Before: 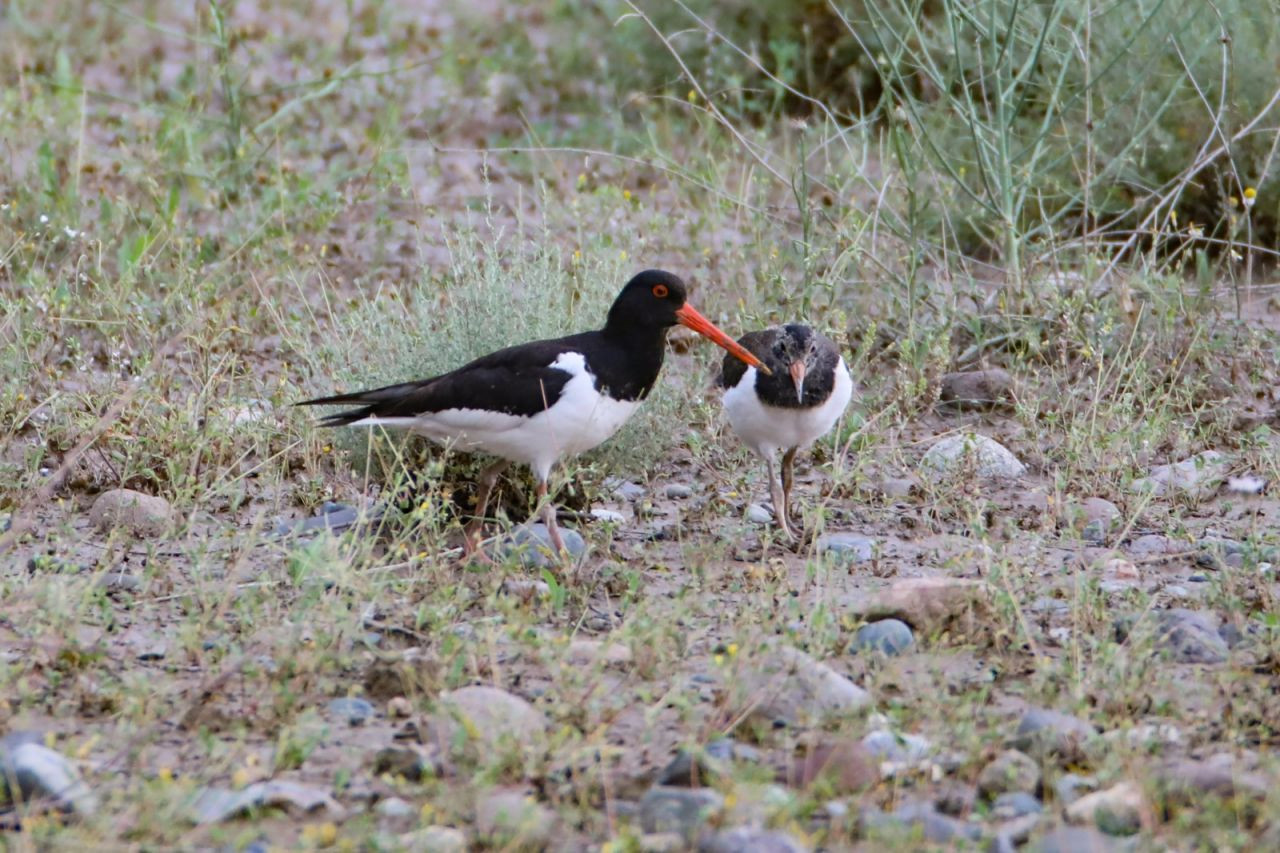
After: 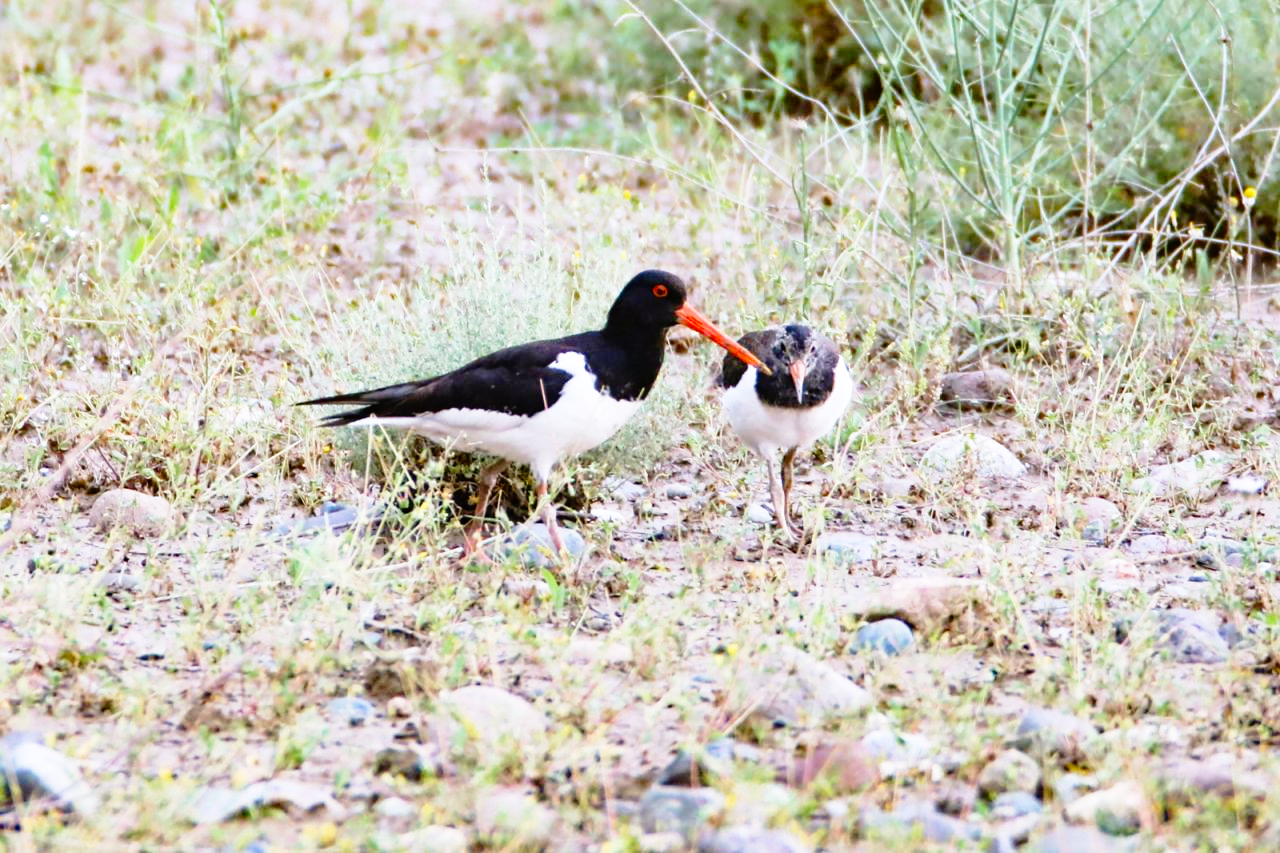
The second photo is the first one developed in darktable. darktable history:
contrast brightness saturation: contrast 0.04, saturation 0.16
base curve: curves: ch0 [(0, 0) (0.012, 0.01) (0.073, 0.168) (0.31, 0.711) (0.645, 0.957) (1, 1)], preserve colors none
